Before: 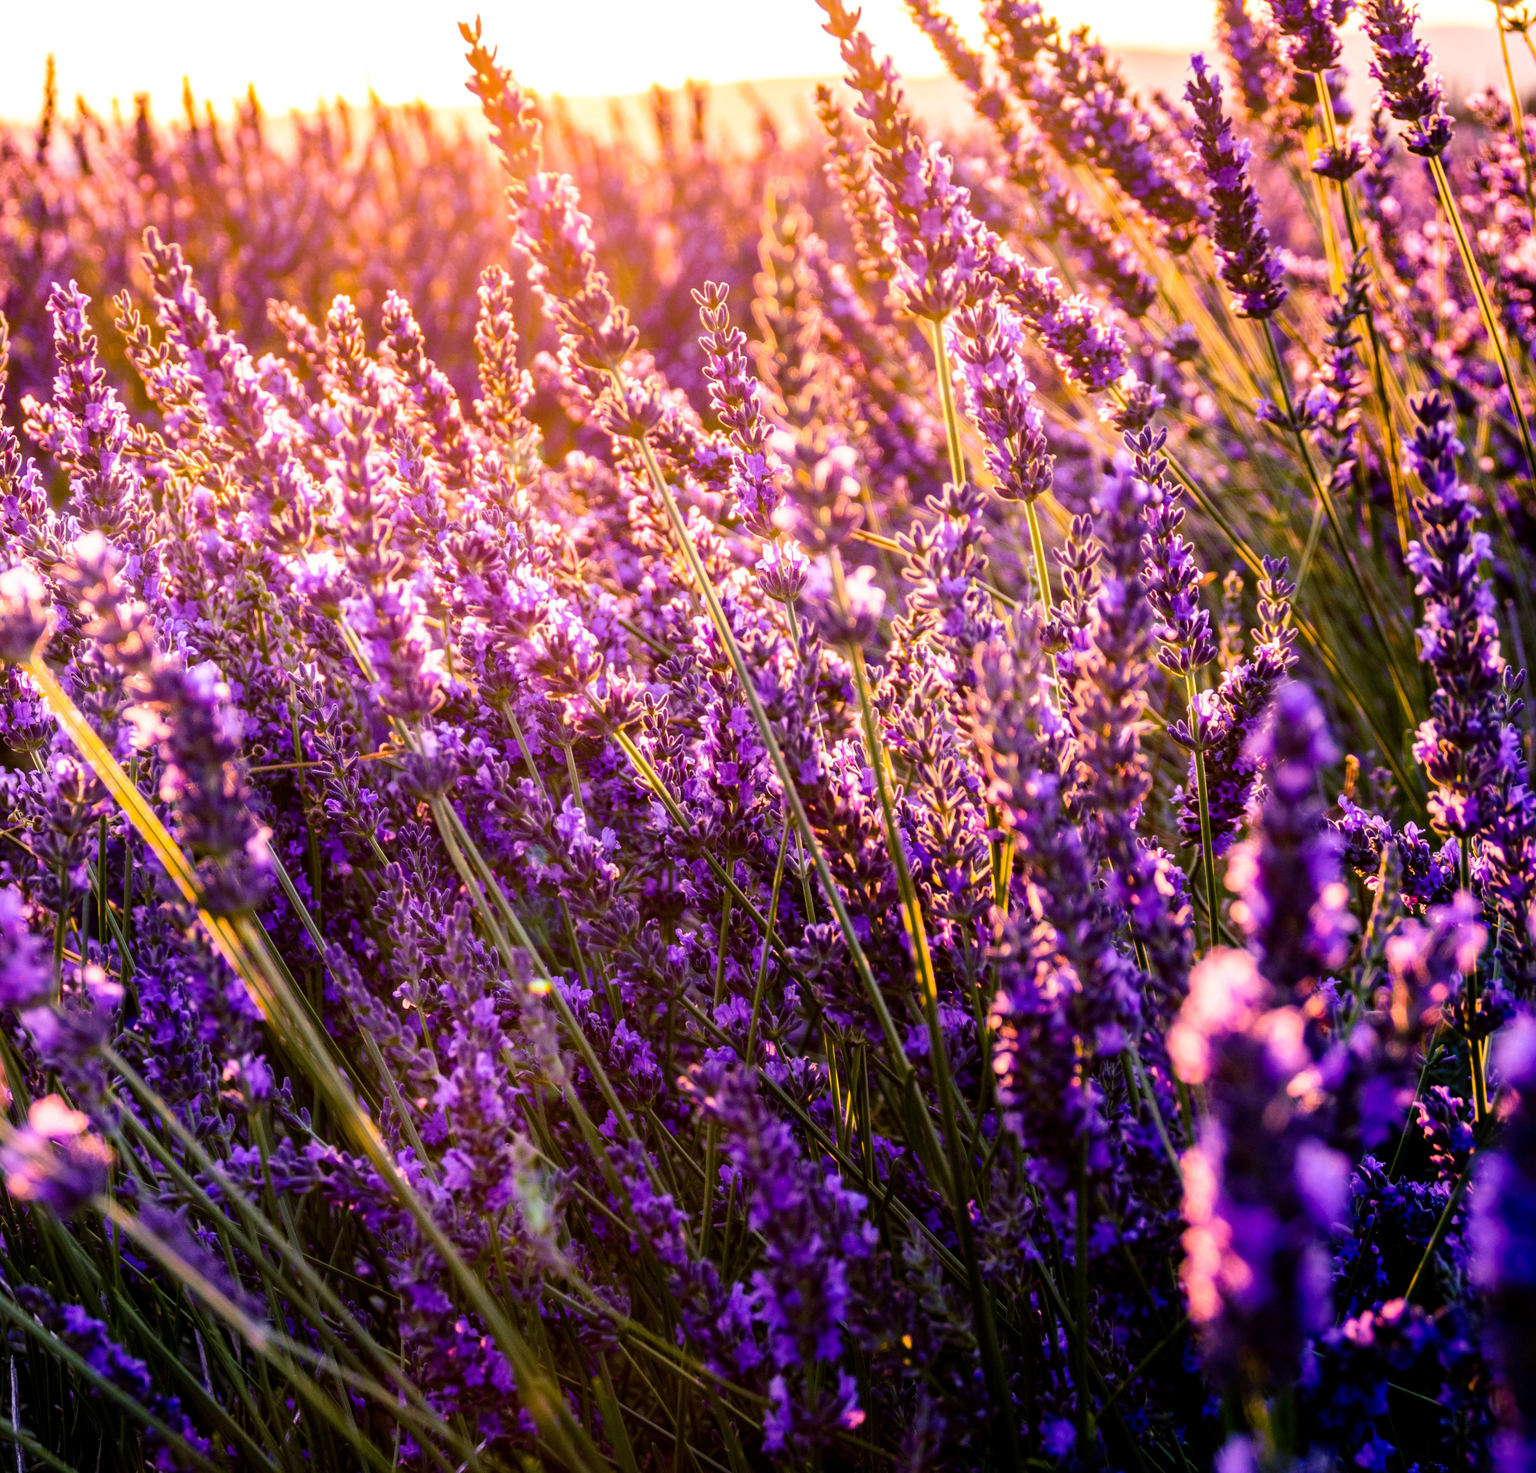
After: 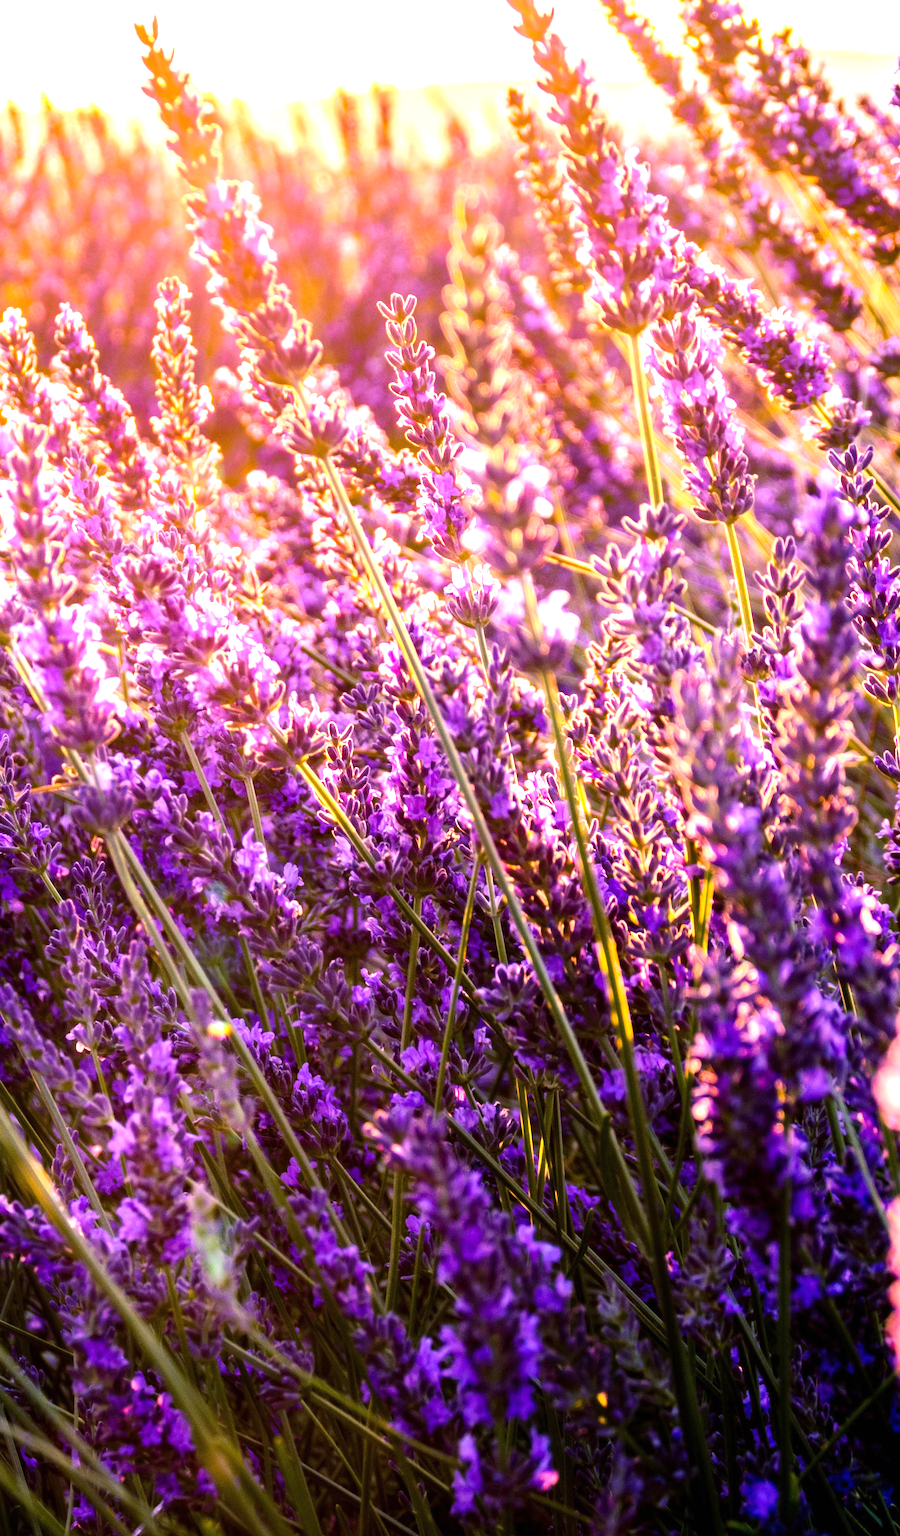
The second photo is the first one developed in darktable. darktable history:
exposure: black level correction 0, exposure 0.68 EV, compensate exposure bias true, compensate highlight preservation false
crop: left 21.496%, right 22.254%
